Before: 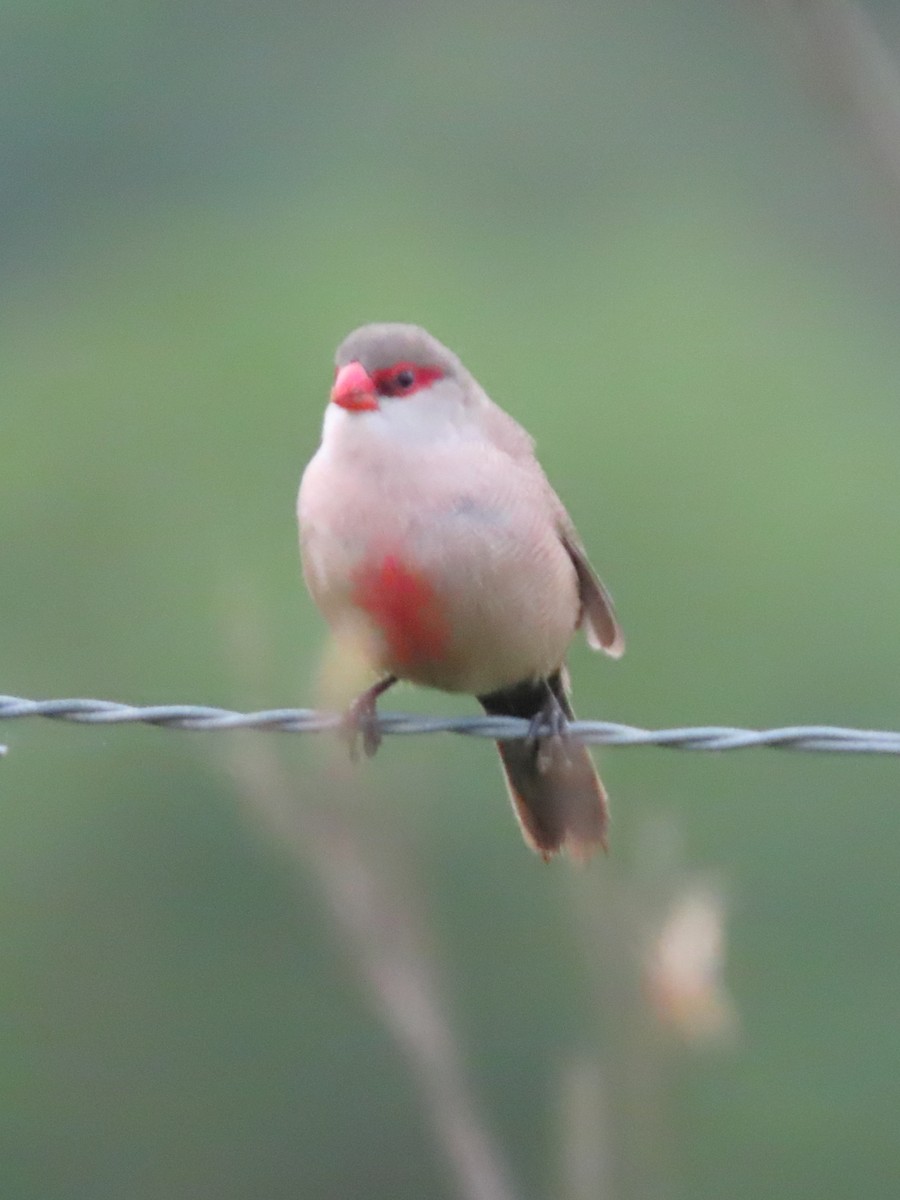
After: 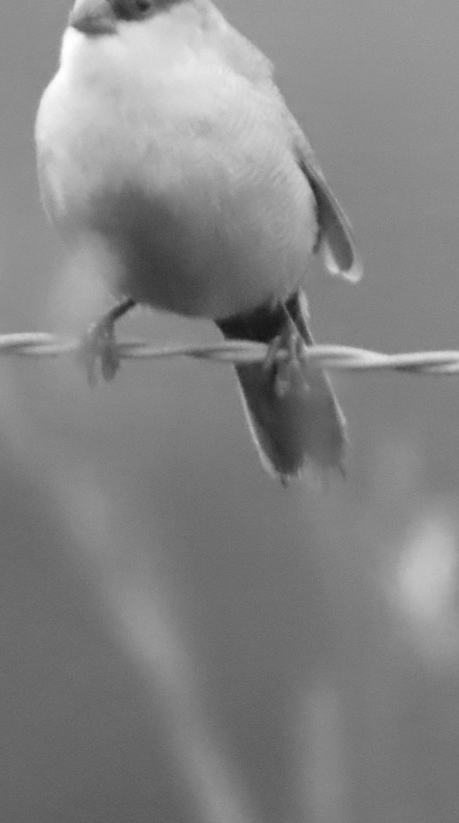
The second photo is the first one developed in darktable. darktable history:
color calibration: output gray [0.18, 0.41, 0.41, 0], illuminant custom, x 0.388, y 0.387, temperature 3823.28 K
crop and rotate: left 29.147%, top 31.35%, right 19.827%
